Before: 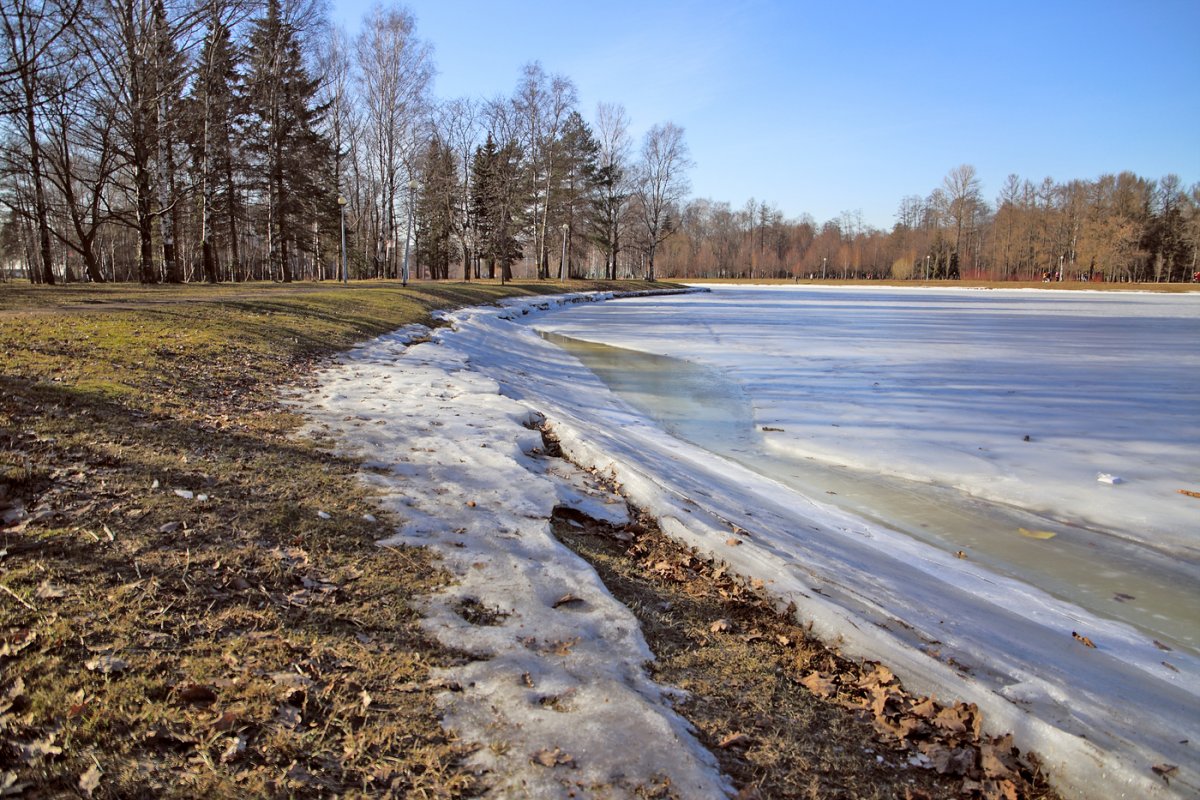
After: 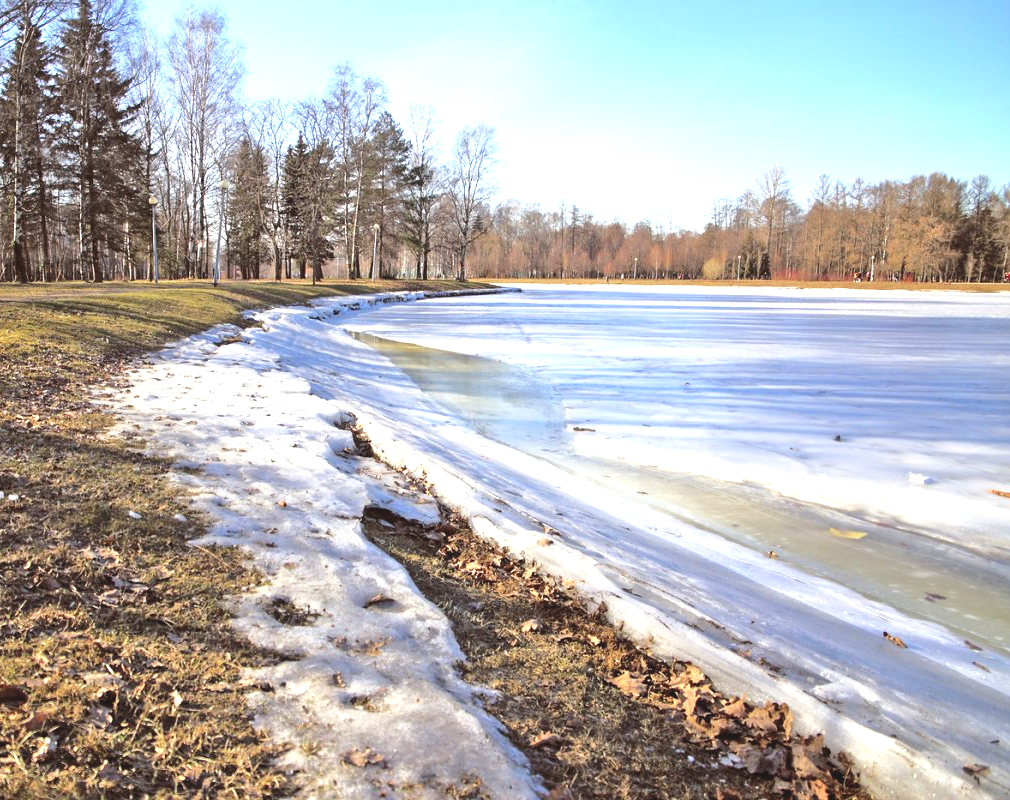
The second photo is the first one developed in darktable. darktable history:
crop: left 15.809%
exposure: black level correction -0.005, exposure 1.005 EV, compensate highlight preservation false
